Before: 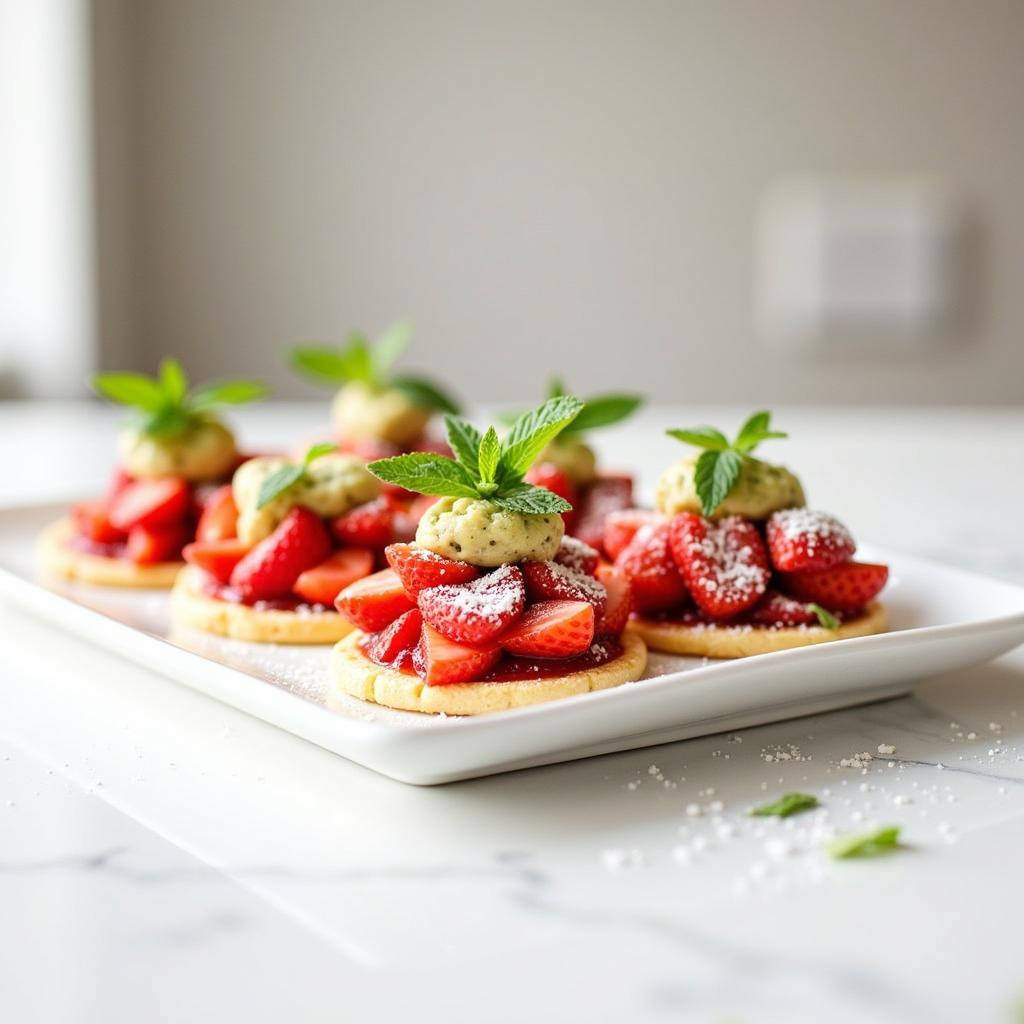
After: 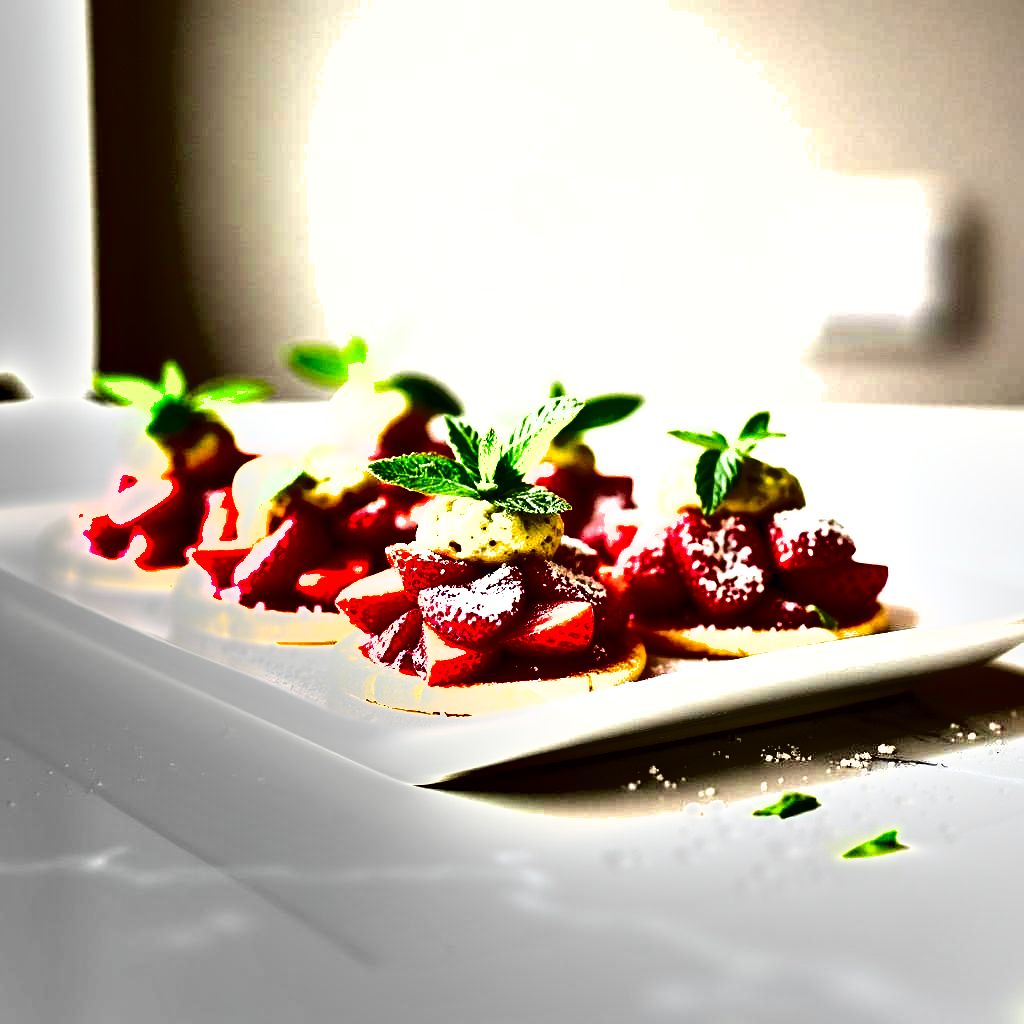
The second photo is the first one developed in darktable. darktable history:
exposure: exposure 1.215 EV, compensate highlight preservation false
shadows and highlights: radius 171.47, shadows 26.83, white point adjustment 3.29, highlights -68.21, soften with gaussian
